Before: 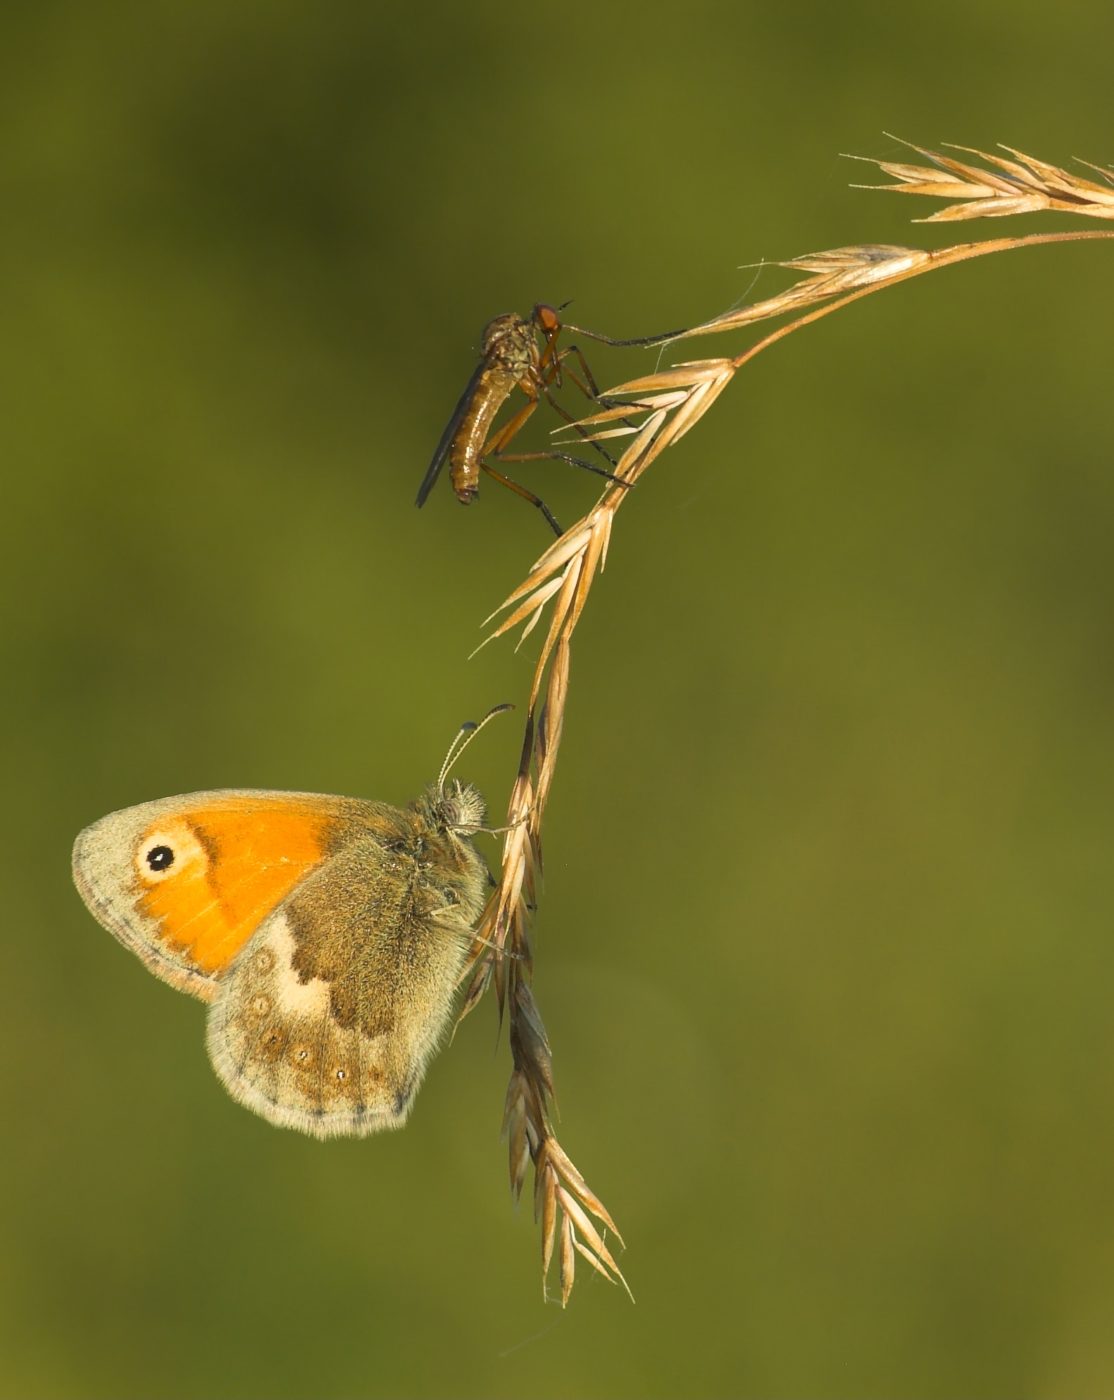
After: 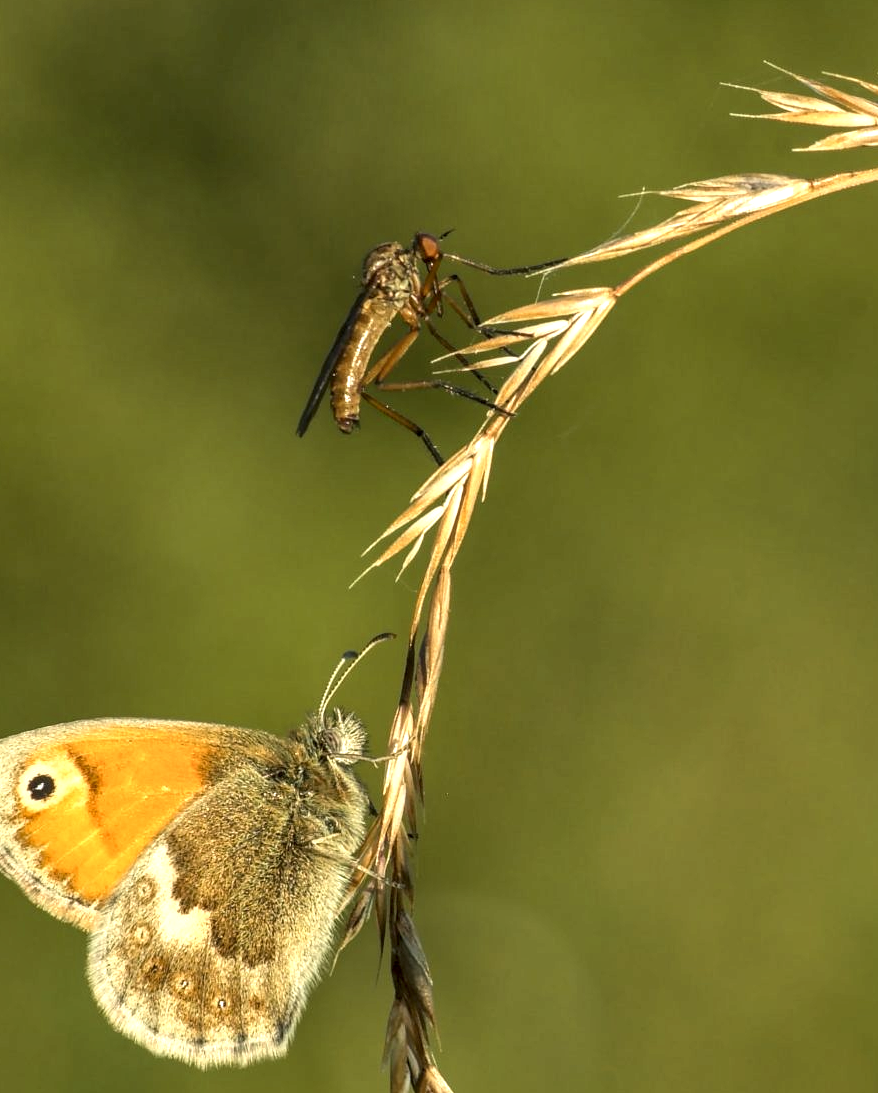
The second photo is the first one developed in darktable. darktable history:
local contrast: highlights 65%, shadows 54%, detail 169%, midtone range 0.514
shadows and highlights: shadows 60, soften with gaussian
crop and rotate: left 10.77%, top 5.1%, right 10.41%, bottom 16.76%
exposure: exposure 0.15 EV, compensate highlight preservation false
